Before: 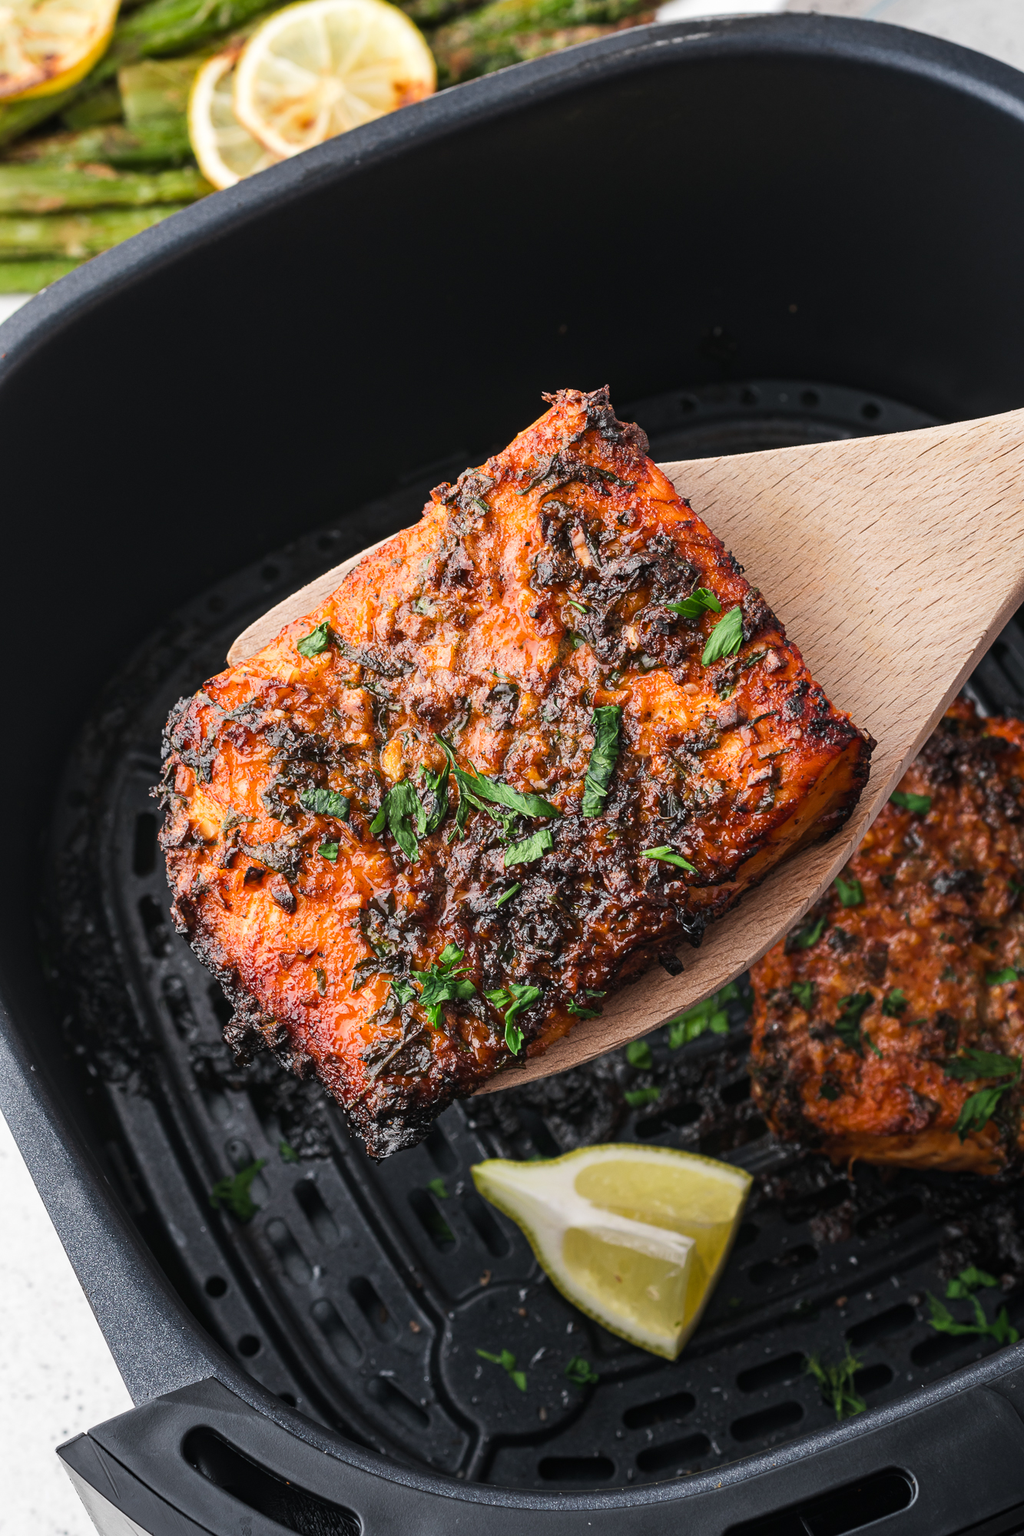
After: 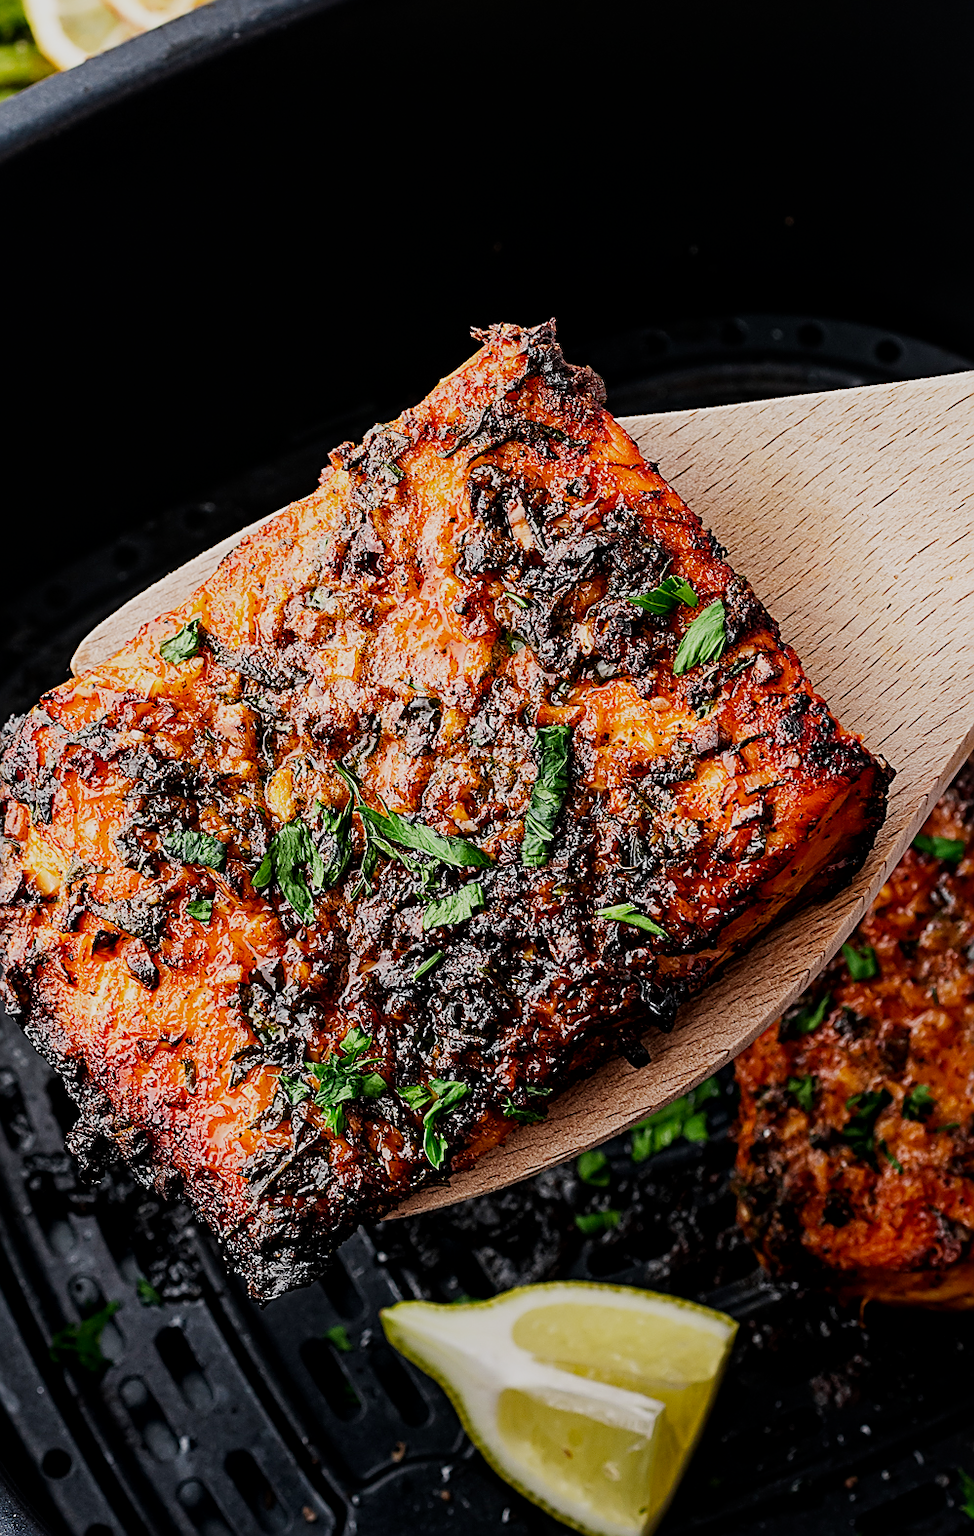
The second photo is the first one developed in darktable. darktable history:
sharpen: amount 0.901
crop: left 16.743%, top 8.754%, right 8.25%, bottom 12.486%
filmic rgb: middle gray luminance 28.75%, black relative exposure -10.27 EV, white relative exposure 5.48 EV, target black luminance 0%, hardness 3.95, latitude 2.98%, contrast 1.126, highlights saturation mix 3.92%, shadows ↔ highlights balance 14.87%, preserve chrominance no, color science v5 (2021)
local contrast: mode bilateral grid, contrast 20, coarseness 49, detail 120%, midtone range 0.2
shadows and highlights: shadows -23.33, highlights 44.88, soften with gaussian
